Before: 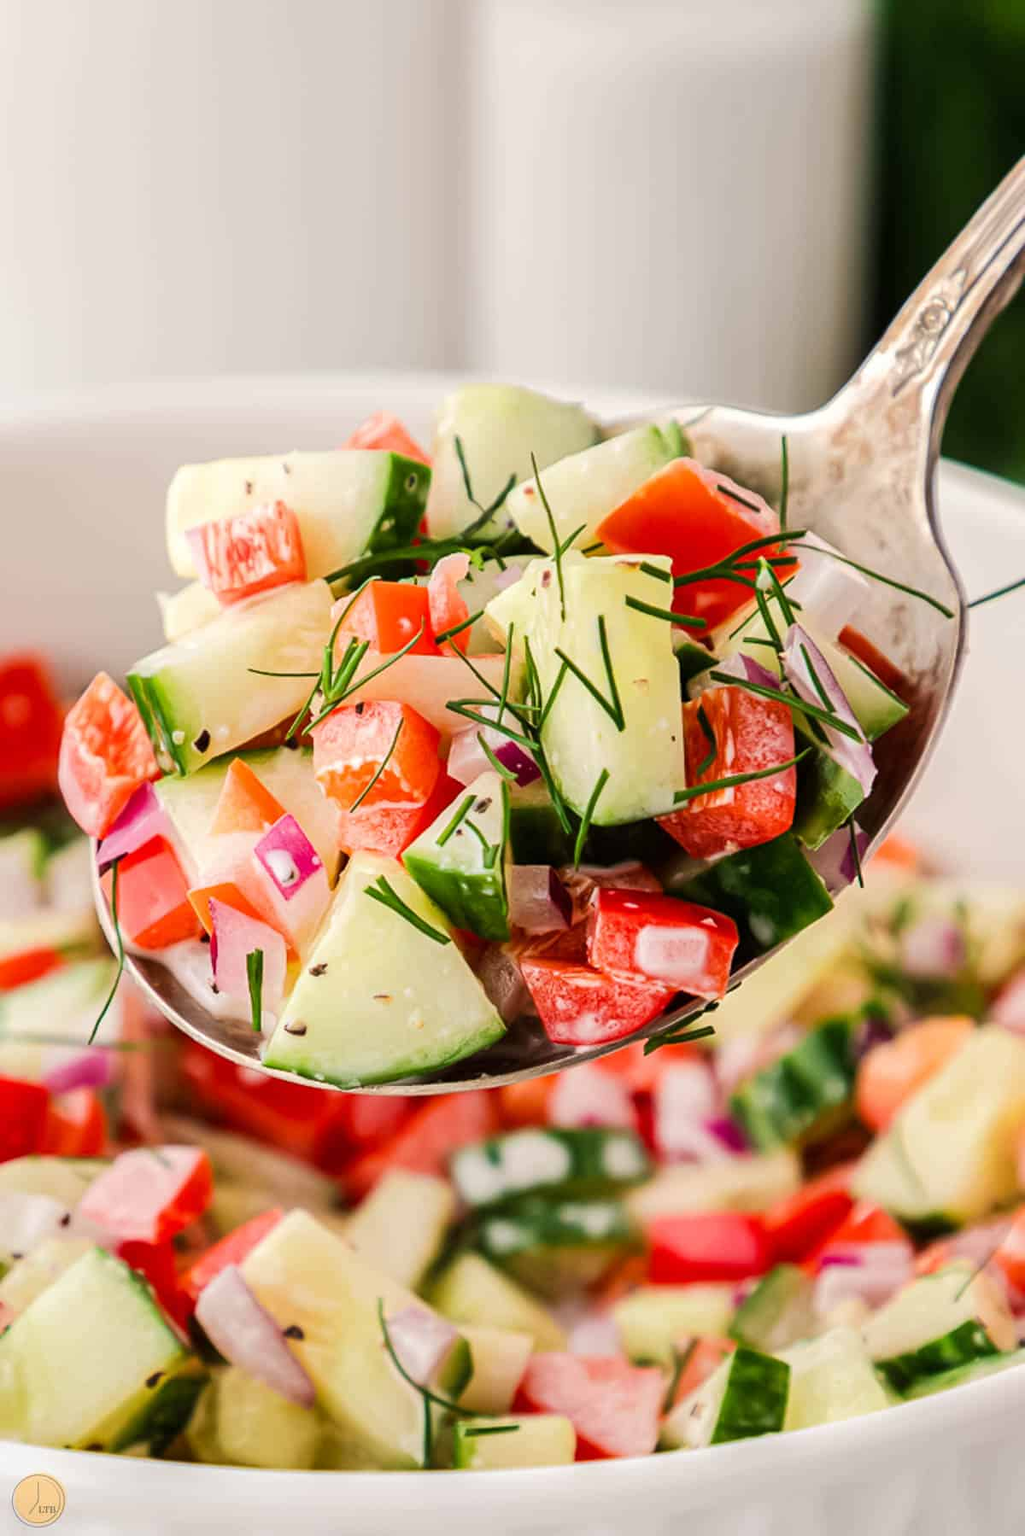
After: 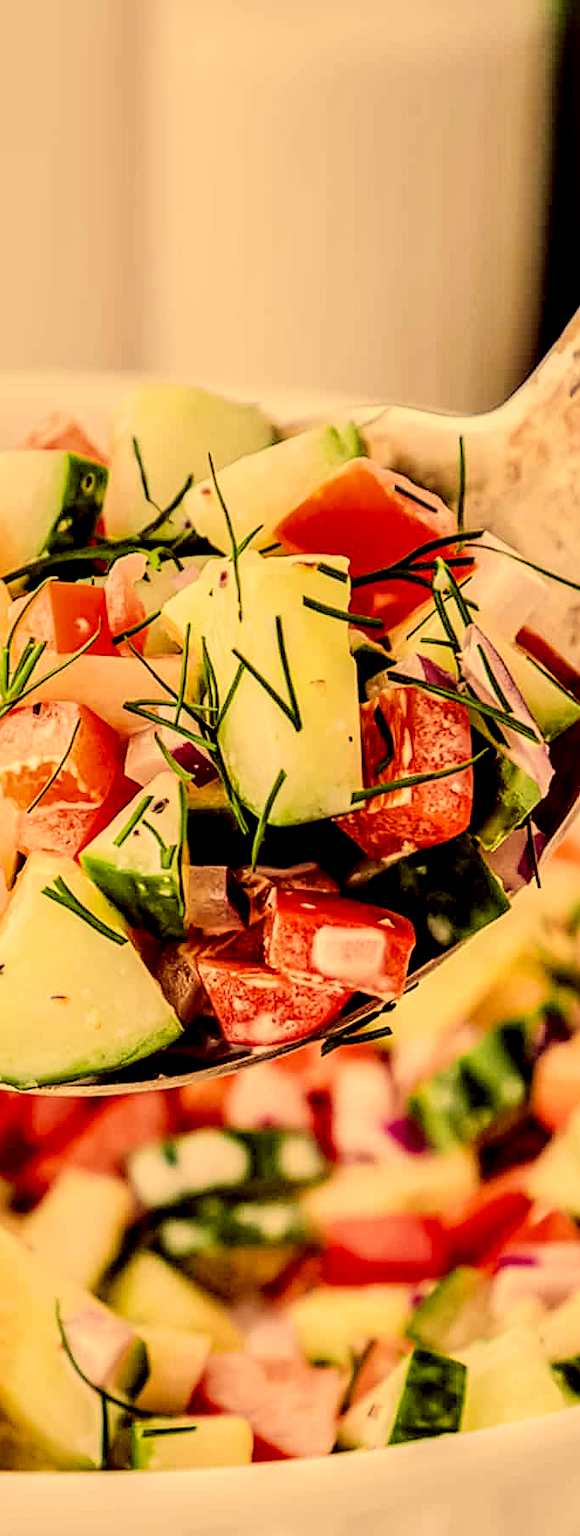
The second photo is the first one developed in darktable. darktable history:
crop: left 31.504%, top 0.022%, right 11.755%
local contrast: highlights 65%, shadows 53%, detail 168%, midtone range 0.507
filmic rgb: middle gray luminance 29.97%, black relative exposure -8.95 EV, white relative exposure 7 EV, target black luminance 0%, hardness 2.92, latitude 2.82%, contrast 0.959, highlights saturation mix 6.18%, shadows ↔ highlights balance 12.89%
tone curve: curves: ch0 [(0, 0) (0.091, 0.077) (0.389, 0.458) (0.745, 0.82) (0.844, 0.908) (0.909, 0.942) (1, 0.973)]; ch1 [(0, 0) (0.437, 0.404) (0.5, 0.5) (0.529, 0.55) (0.58, 0.6) (0.616, 0.649) (1, 1)]; ch2 [(0, 0) (0.442, 0.415) (0.5, 0.5) (0.535, 0.557) (0.585, 0.62) (1, 1)], color space Lab, independent channels, preserve colors none
sharpen: on, module defaults
contrast brightness saturation: contrast 0.061, brightness -0.013, saturation -0.246
color correction: highlights a* 10.12, highlights b* 39.28, shadows a* 14.89, shadows b* 3.53
